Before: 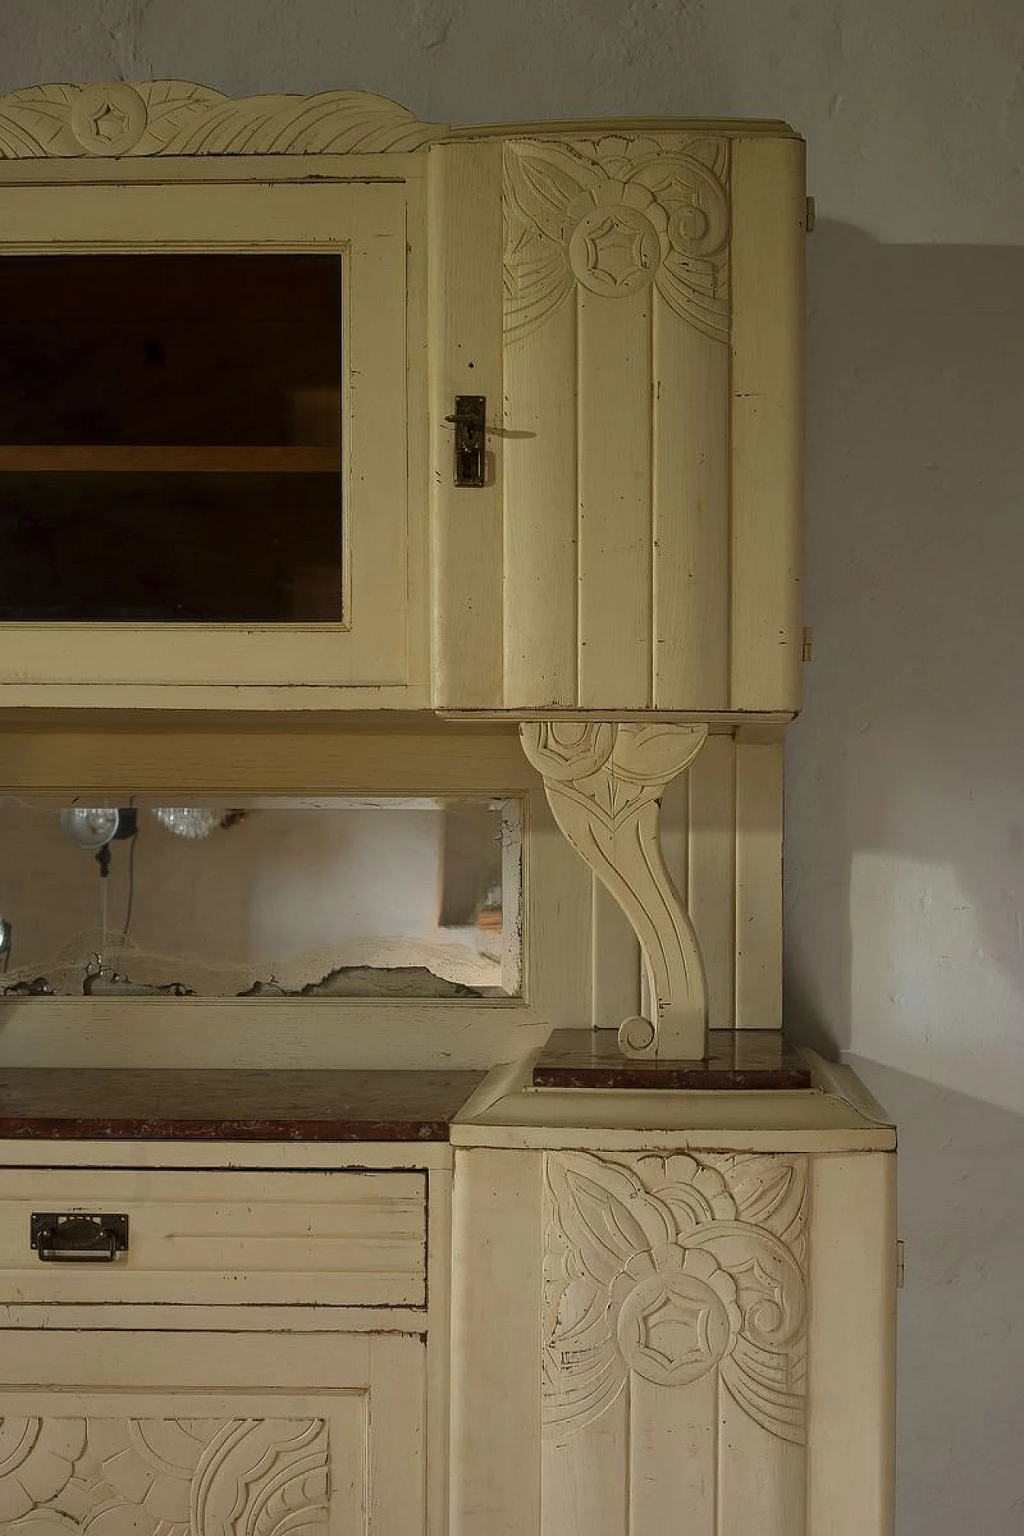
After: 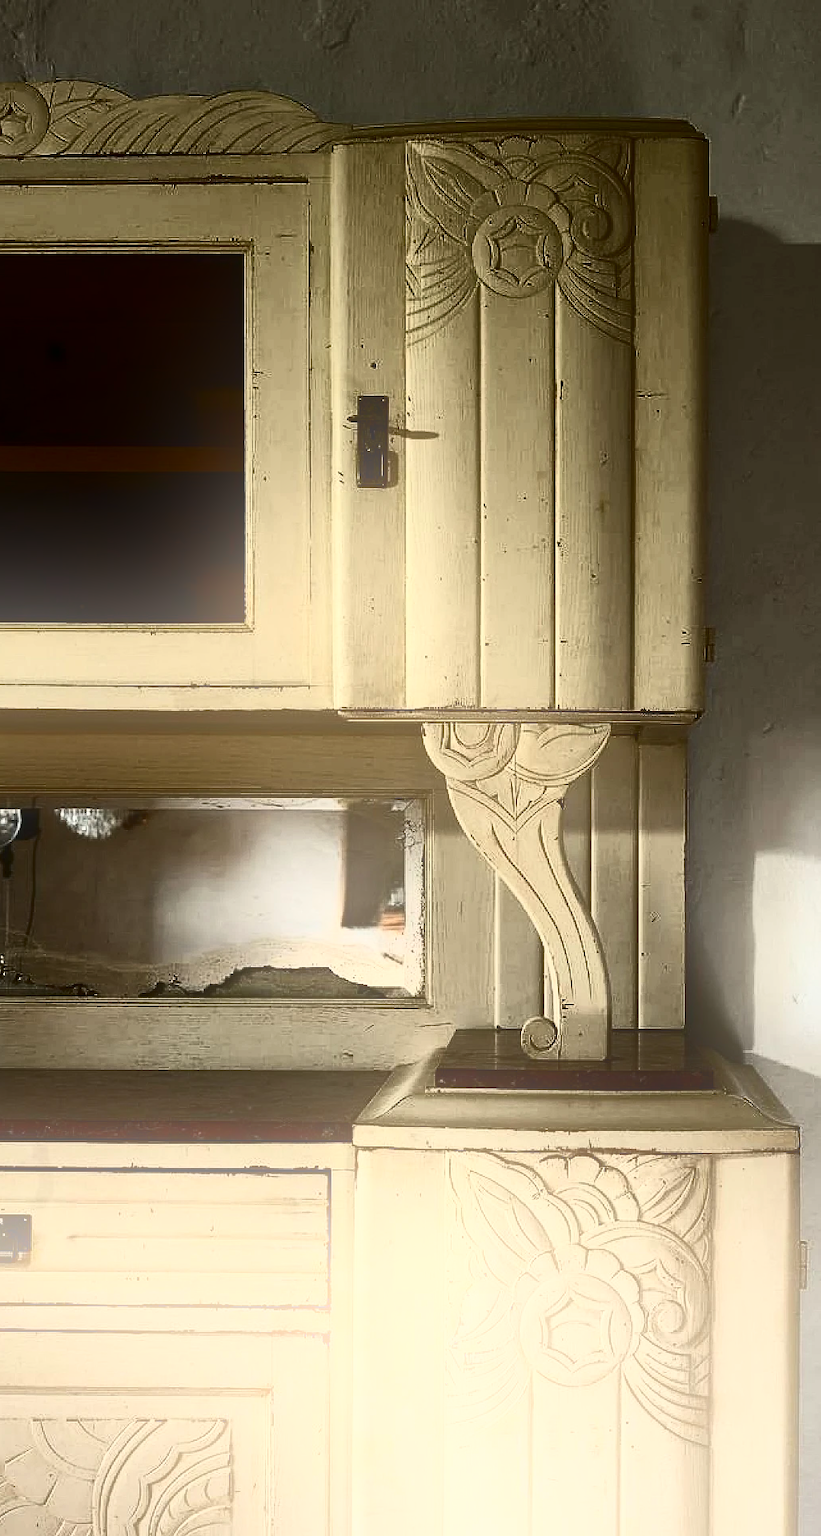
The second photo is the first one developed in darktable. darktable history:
bloom: on, module defaults
crop and rotate: left 9.597%, right 10.195%
contrast brightness saturation: contrast 0.93, brightness 0.2
